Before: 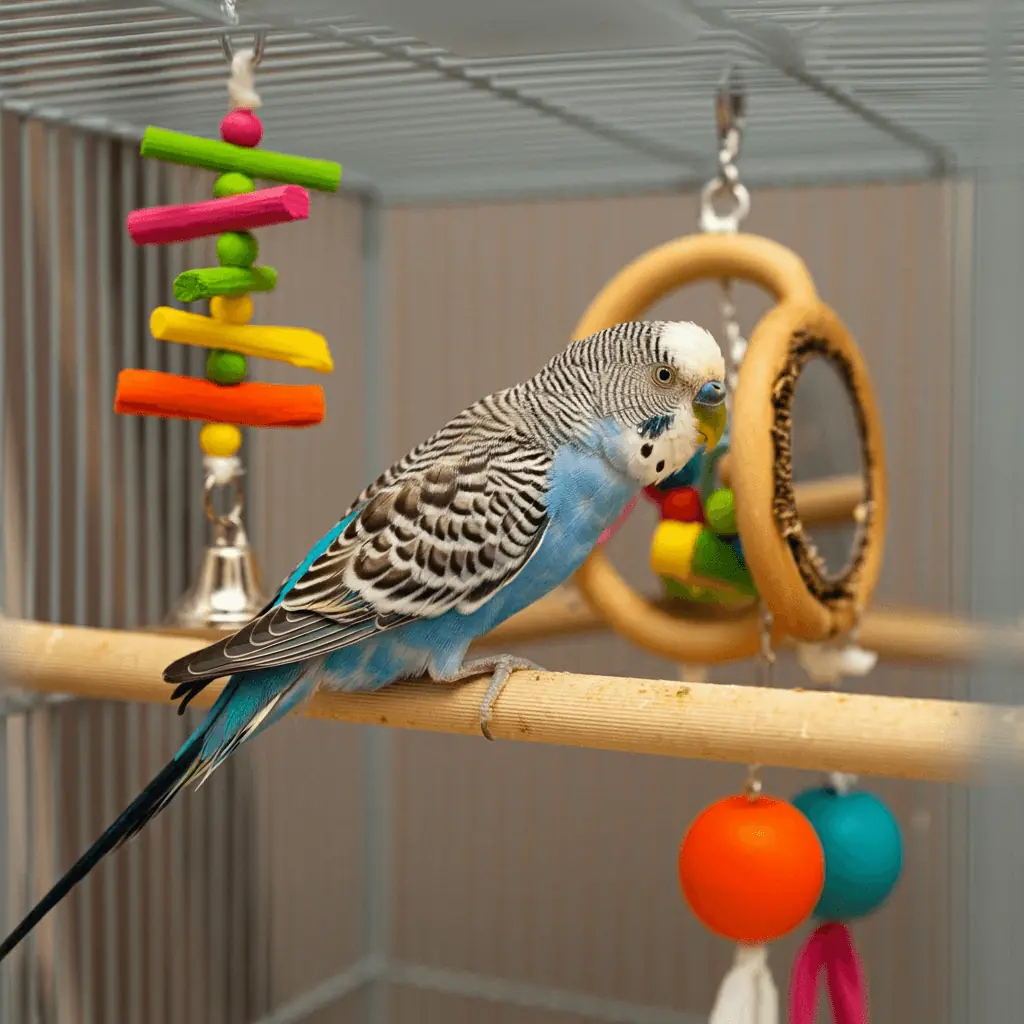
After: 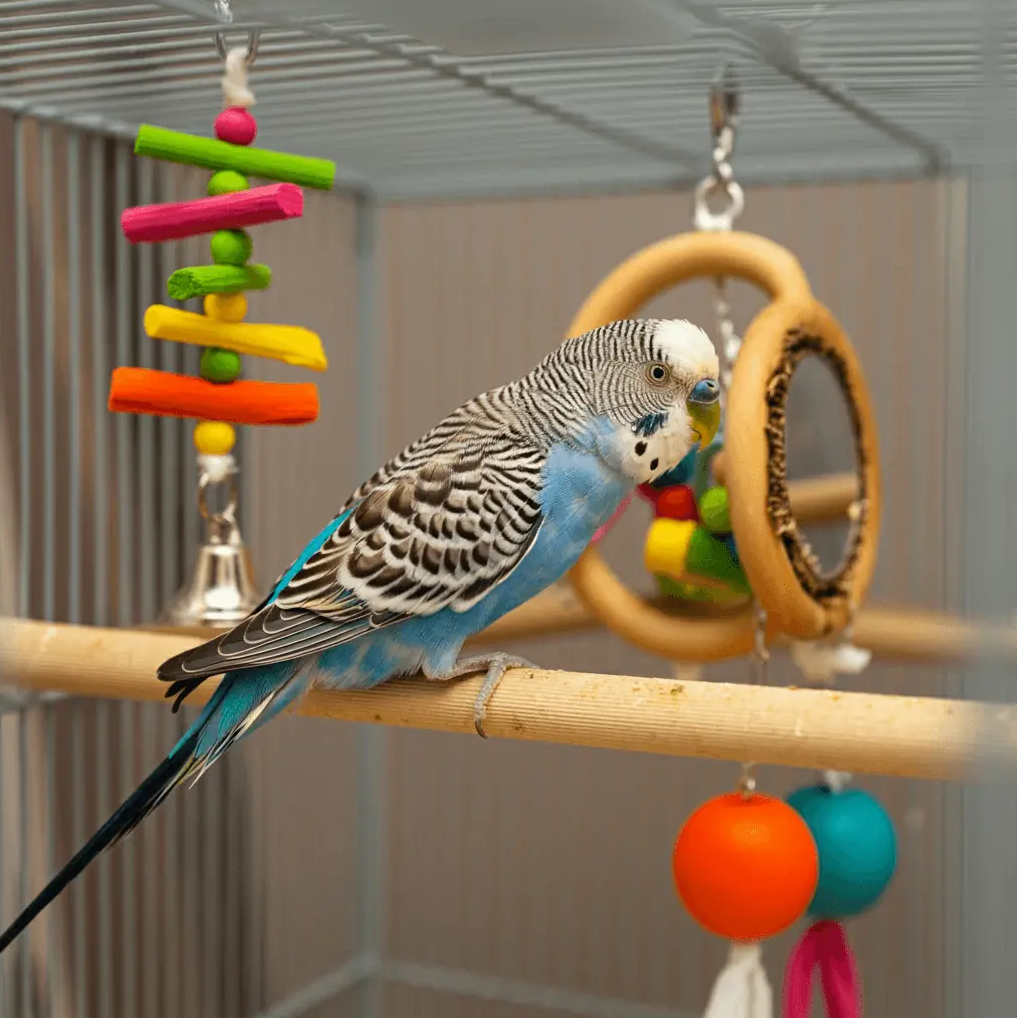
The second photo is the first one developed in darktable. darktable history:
crop and rotate: left 0.63%, top 0.231%, bottom 0.271%
